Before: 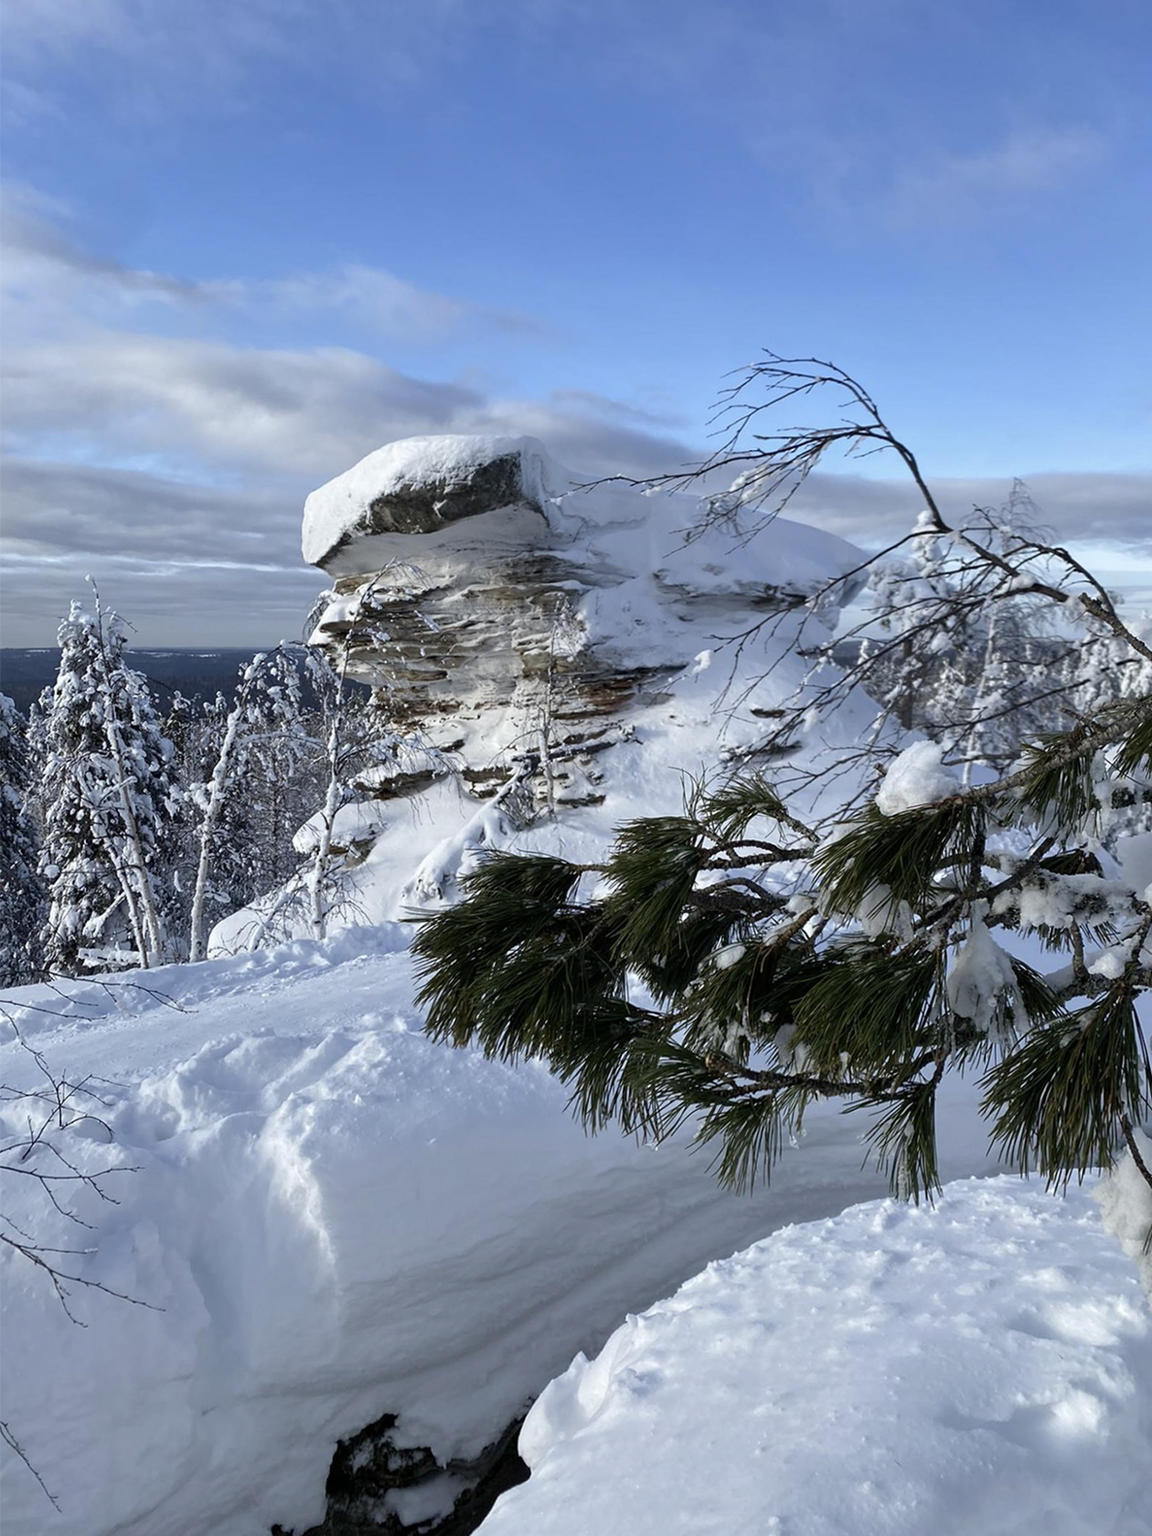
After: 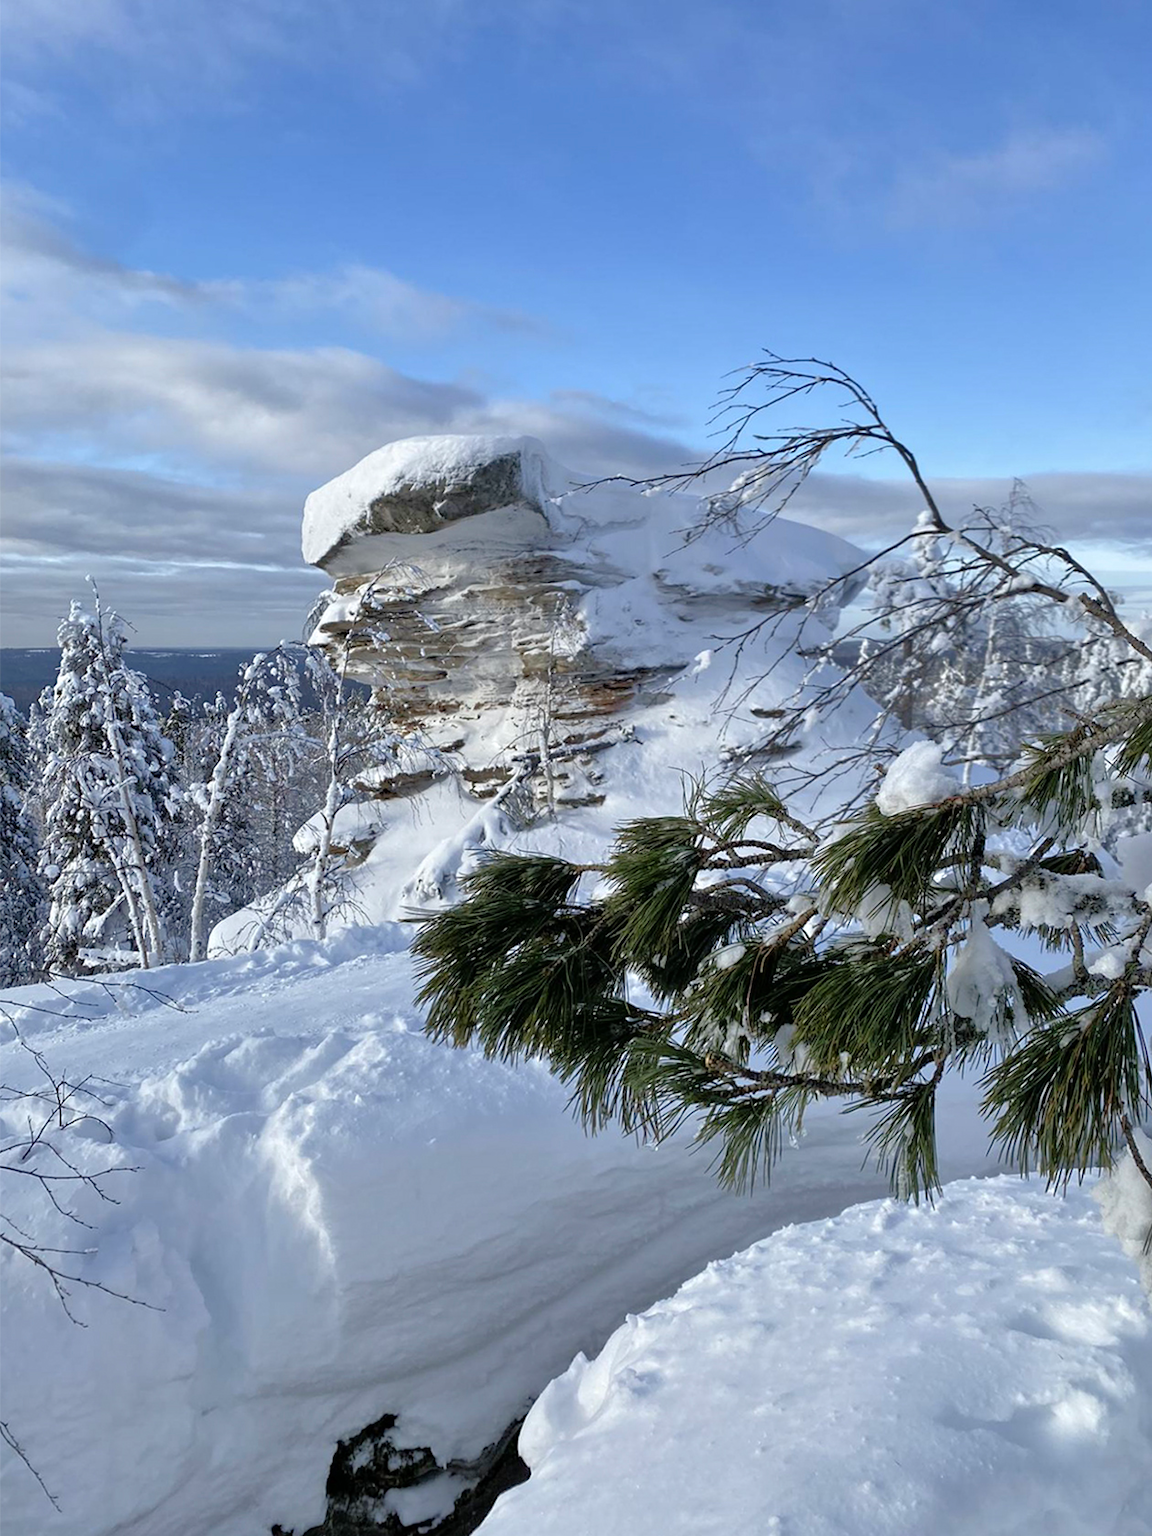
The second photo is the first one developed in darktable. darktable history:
tone equalizer: -7 EV 0.15 EV, -6 EV 0.61 EV, -5 EV 1.12 EV, -4 EV 1.32 EV, -3 EV 1.12 EV, -2 EV 0.6 EV, -1 EV 0.16 EV
